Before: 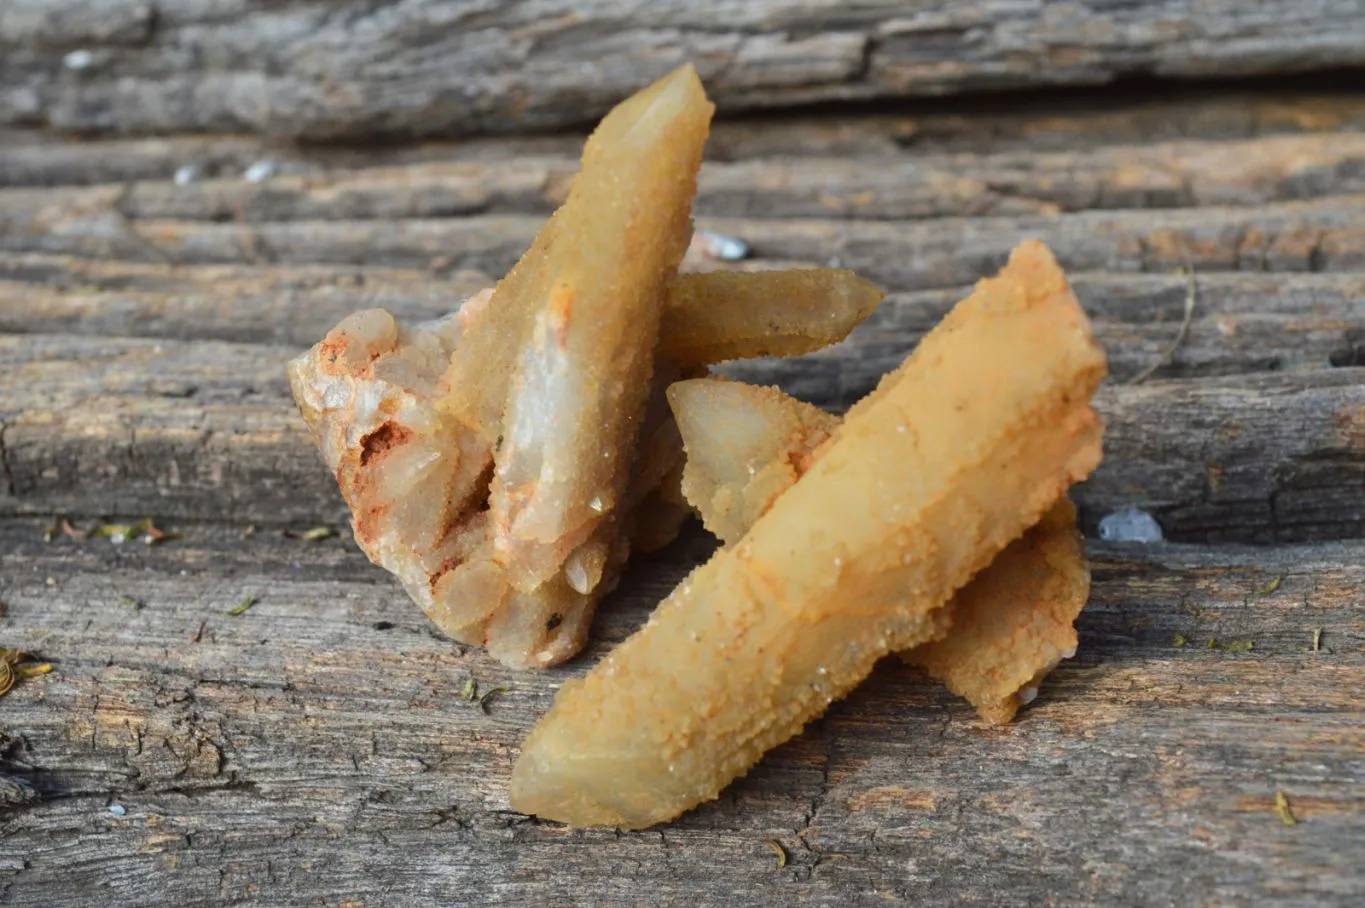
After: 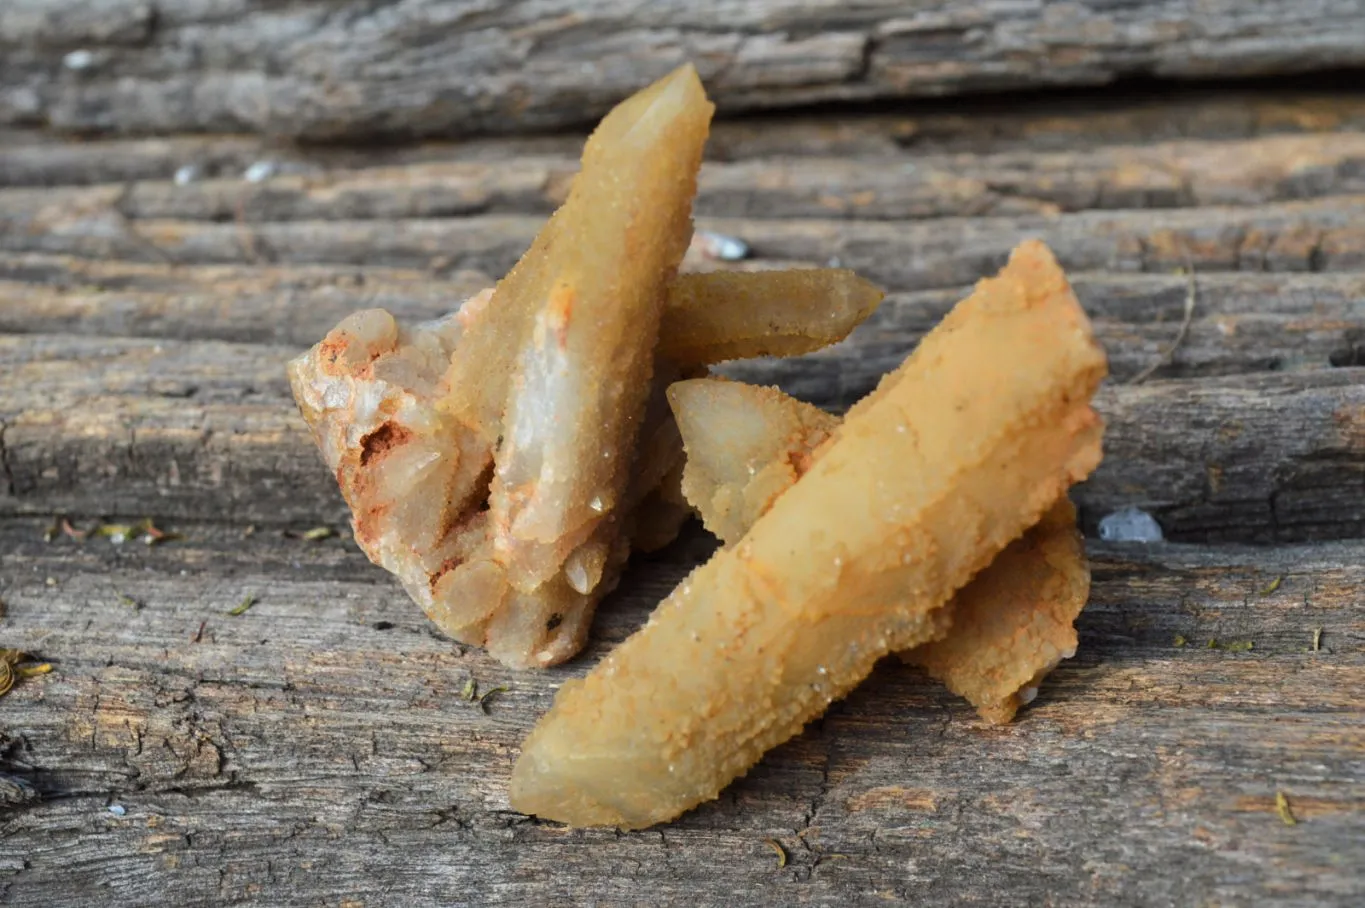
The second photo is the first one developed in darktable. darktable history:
levels: levels [0.026, 0.507, 0.987]
white balance: emerald 1
